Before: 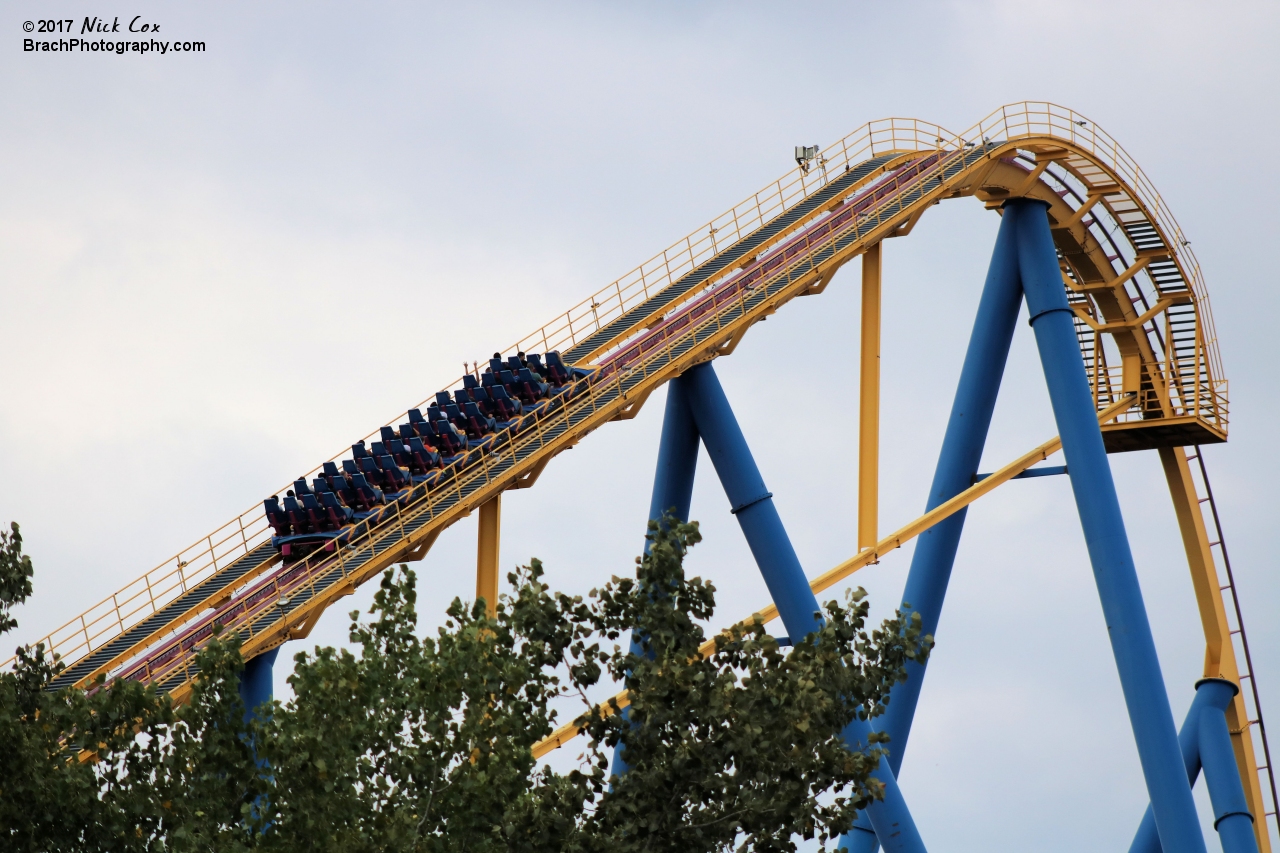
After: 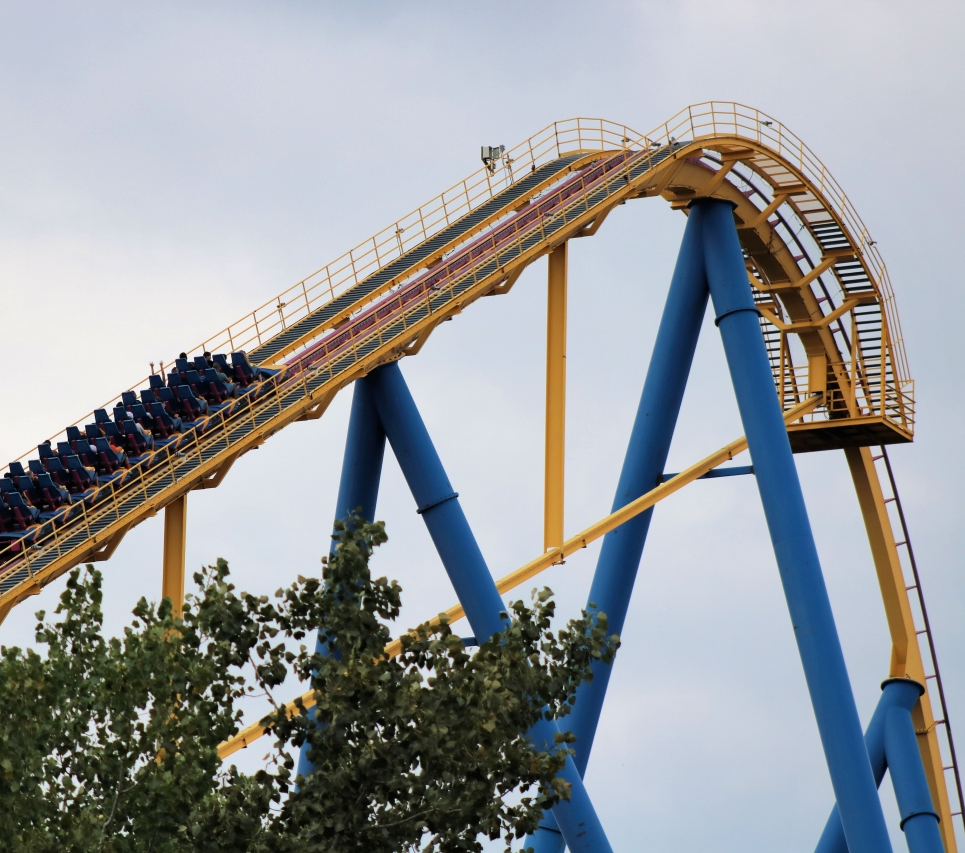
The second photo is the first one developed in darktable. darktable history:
shadows and highlights: shadows 37.27, highlights -28.18, soften with gaussian
crop and rotate: left 24.6%
